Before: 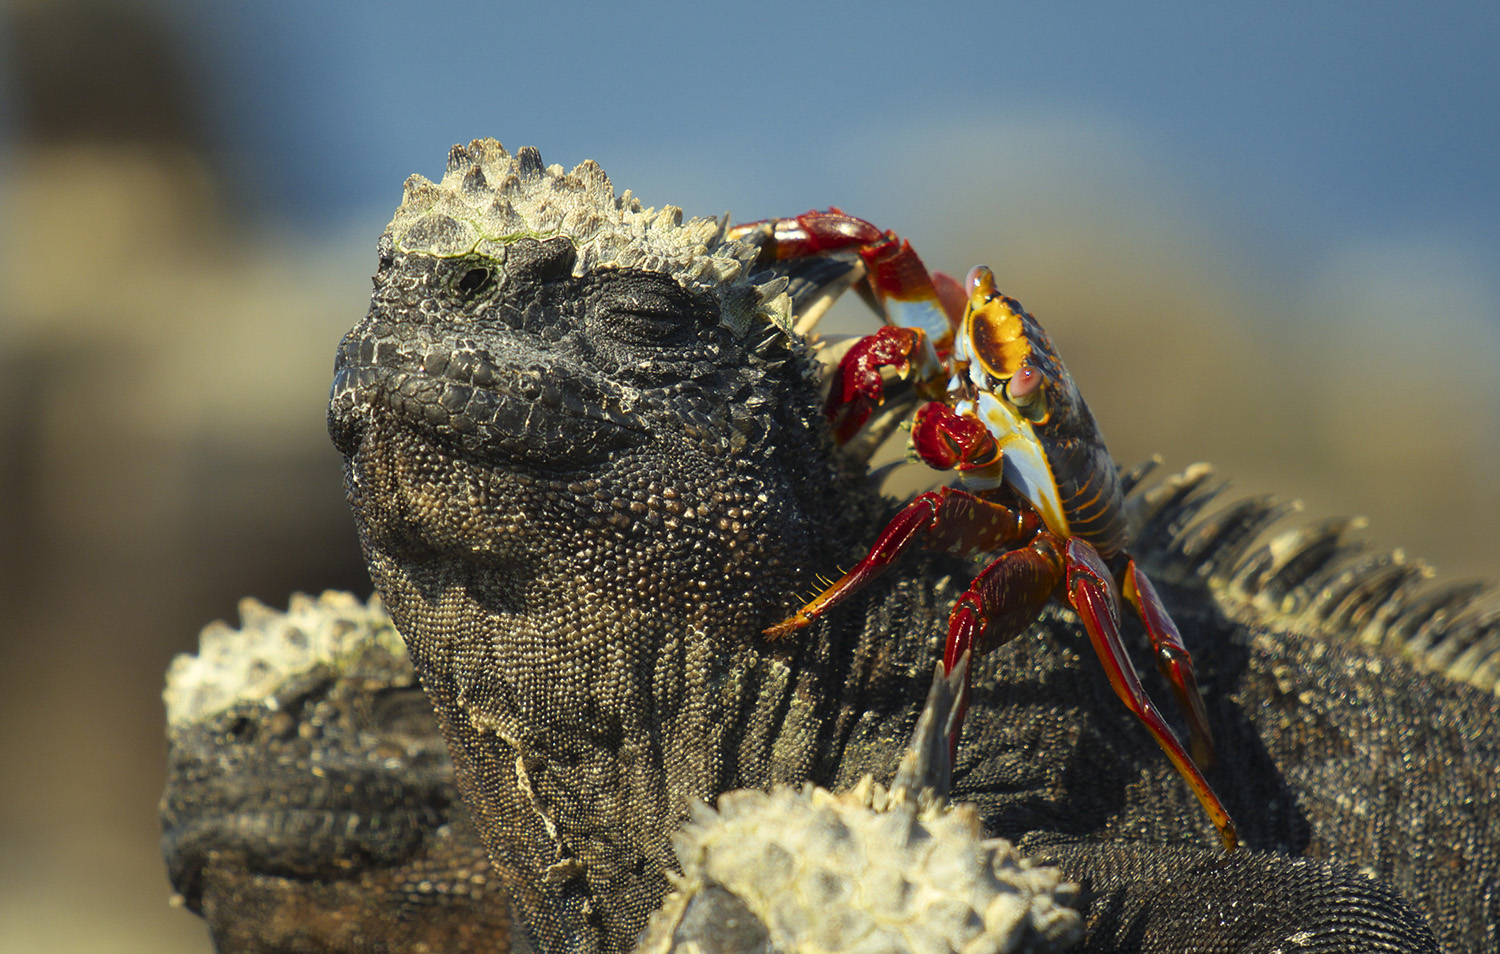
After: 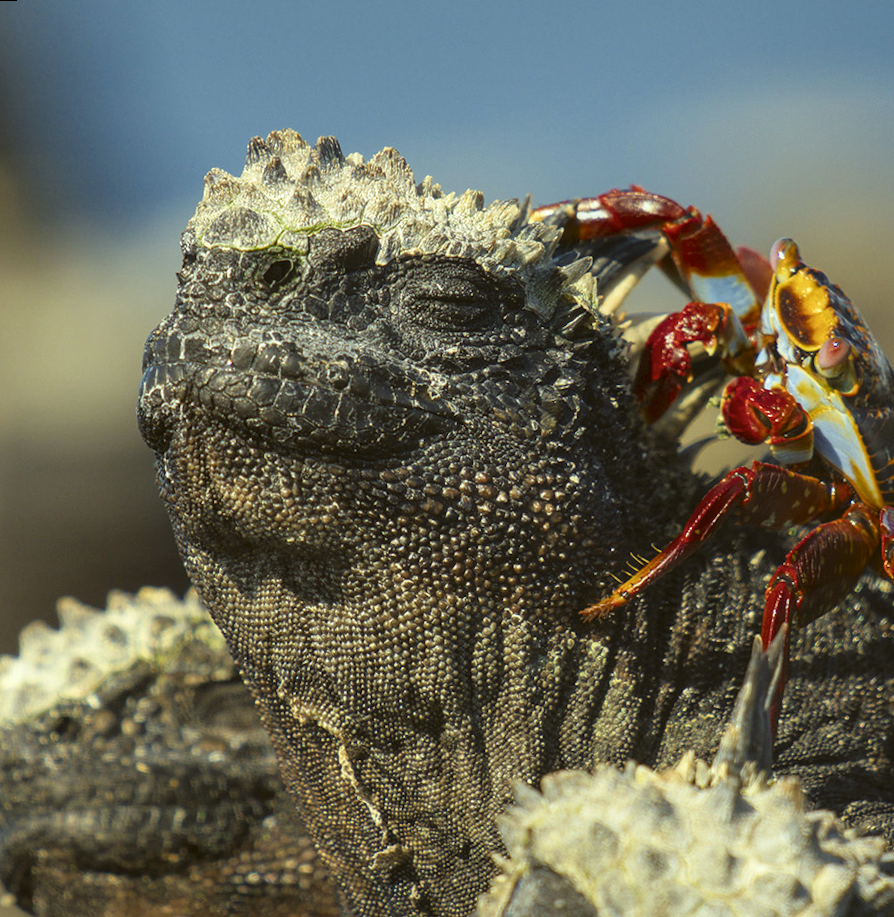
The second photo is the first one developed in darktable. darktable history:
rotate and perspective: rotation -2.12°, lens shift (vertical) 0.009, lens shift (horizontal) -0.008, automatic cropping original format, crop left 0.036, crop right 0.964, crop top 0.05, crop bottom 0.959
local contrast: on, module defaults
color balance: lift [1.004, 1.002, 1.002, 0.998], gamma [1, 1.007, 1.002, 0.993], gain [1, 0.977, 1.013, 1.023], contrast -3.64%
crop: left 10.644%, right 26.528%
